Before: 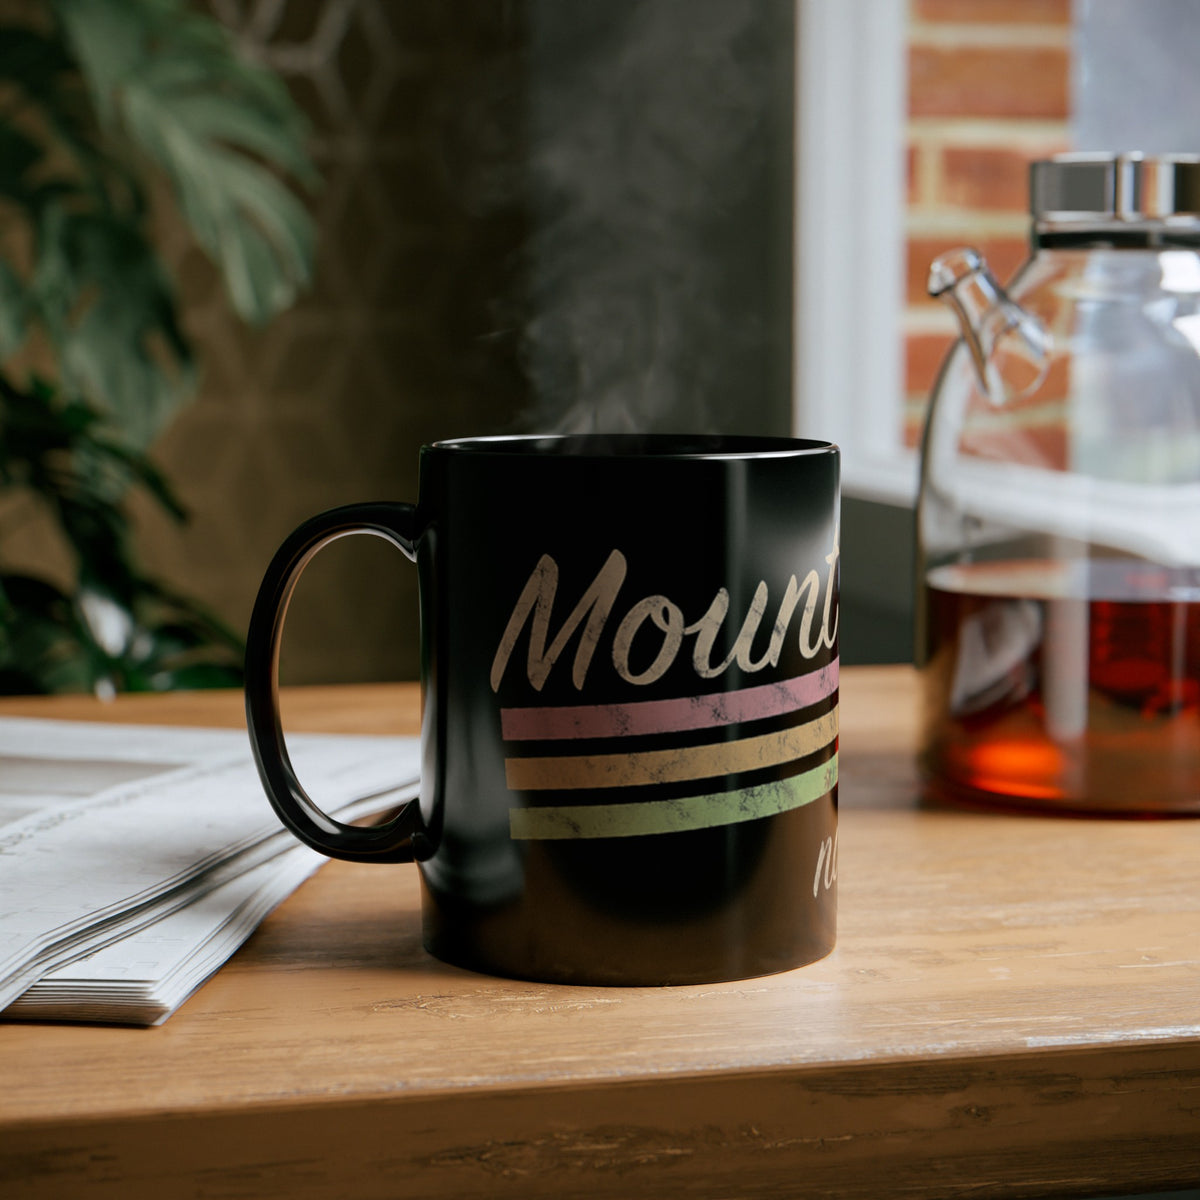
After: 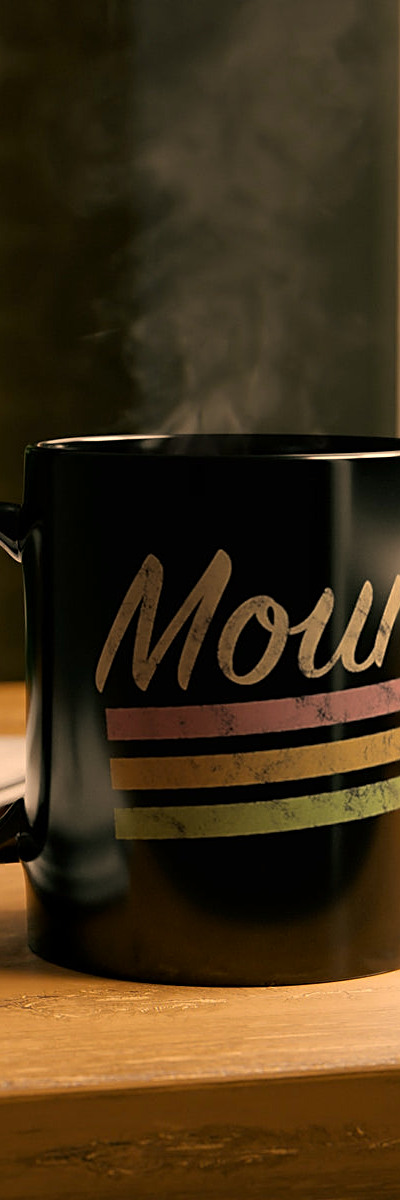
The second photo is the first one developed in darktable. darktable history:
crop: left 32.992%, right 33.61%
sharpen: amount 0.49
color correction: highlights a* 14.92, highlights b* 31.91
